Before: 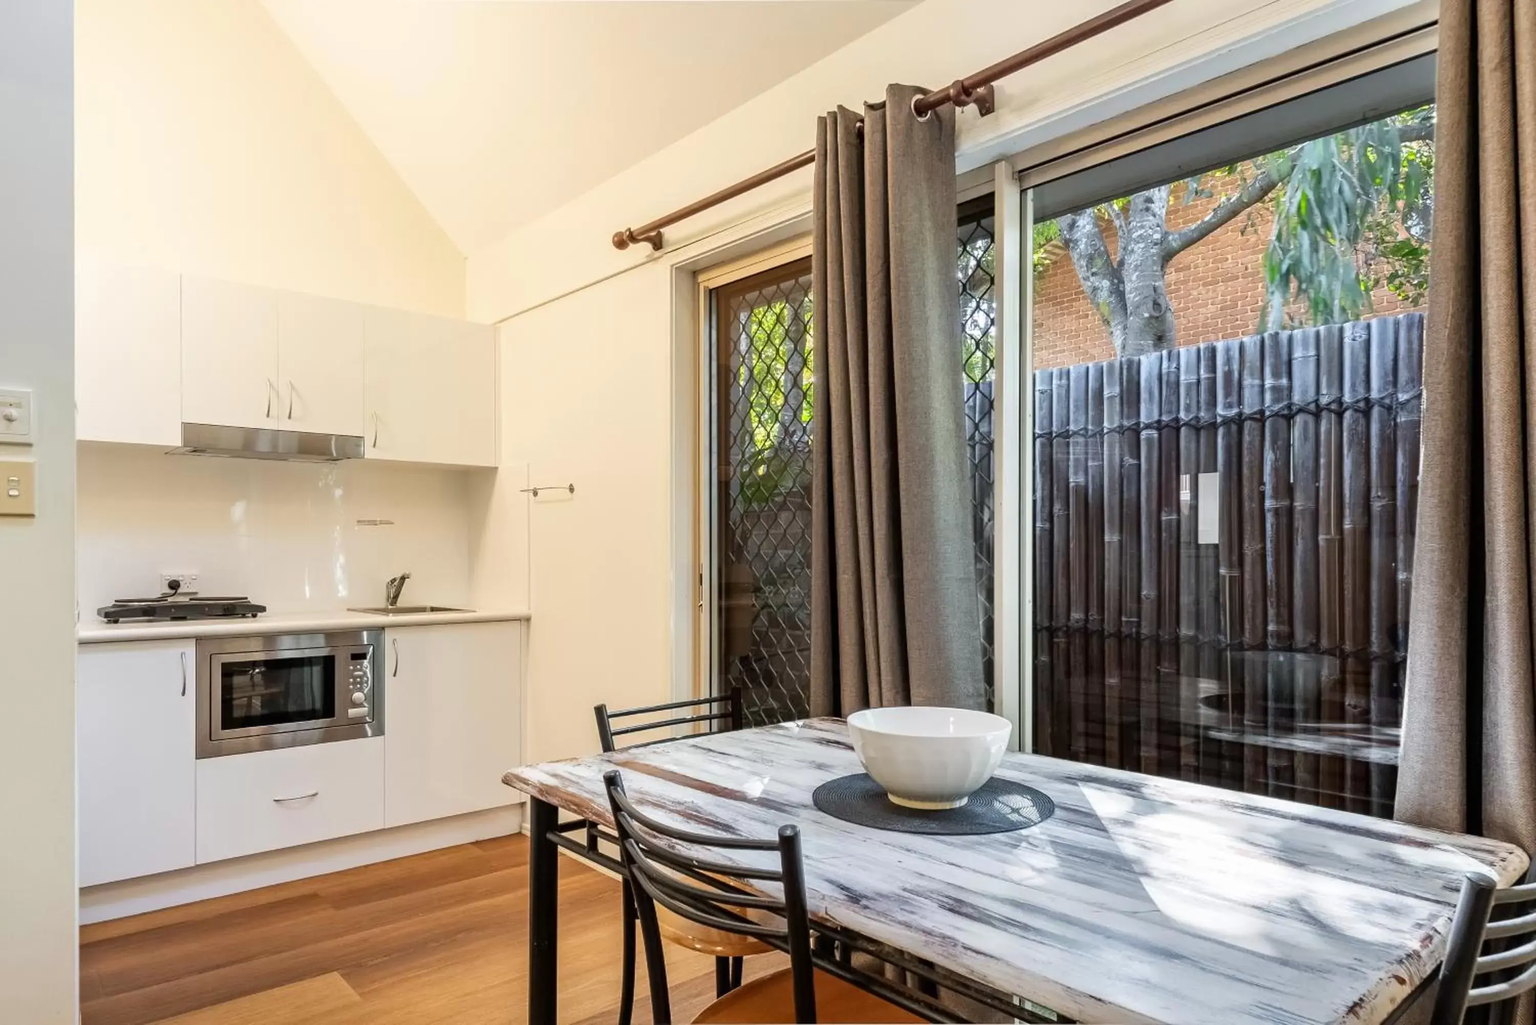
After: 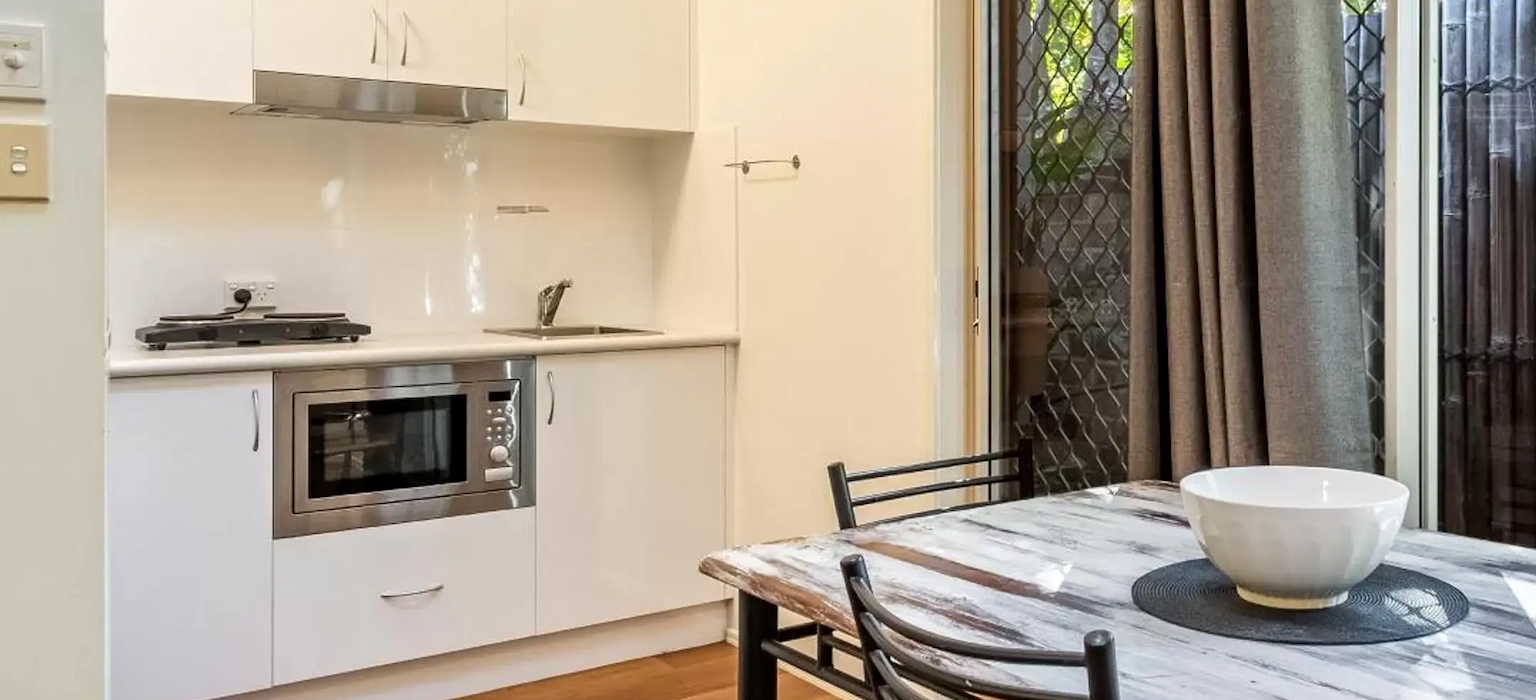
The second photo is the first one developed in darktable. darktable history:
crop: top 36.358%, right 28.188%, bottom 14.509%
local contrast: mode bilateral grid, contrast 19, coarseness 50, detail 120%, midtone range 0.2
